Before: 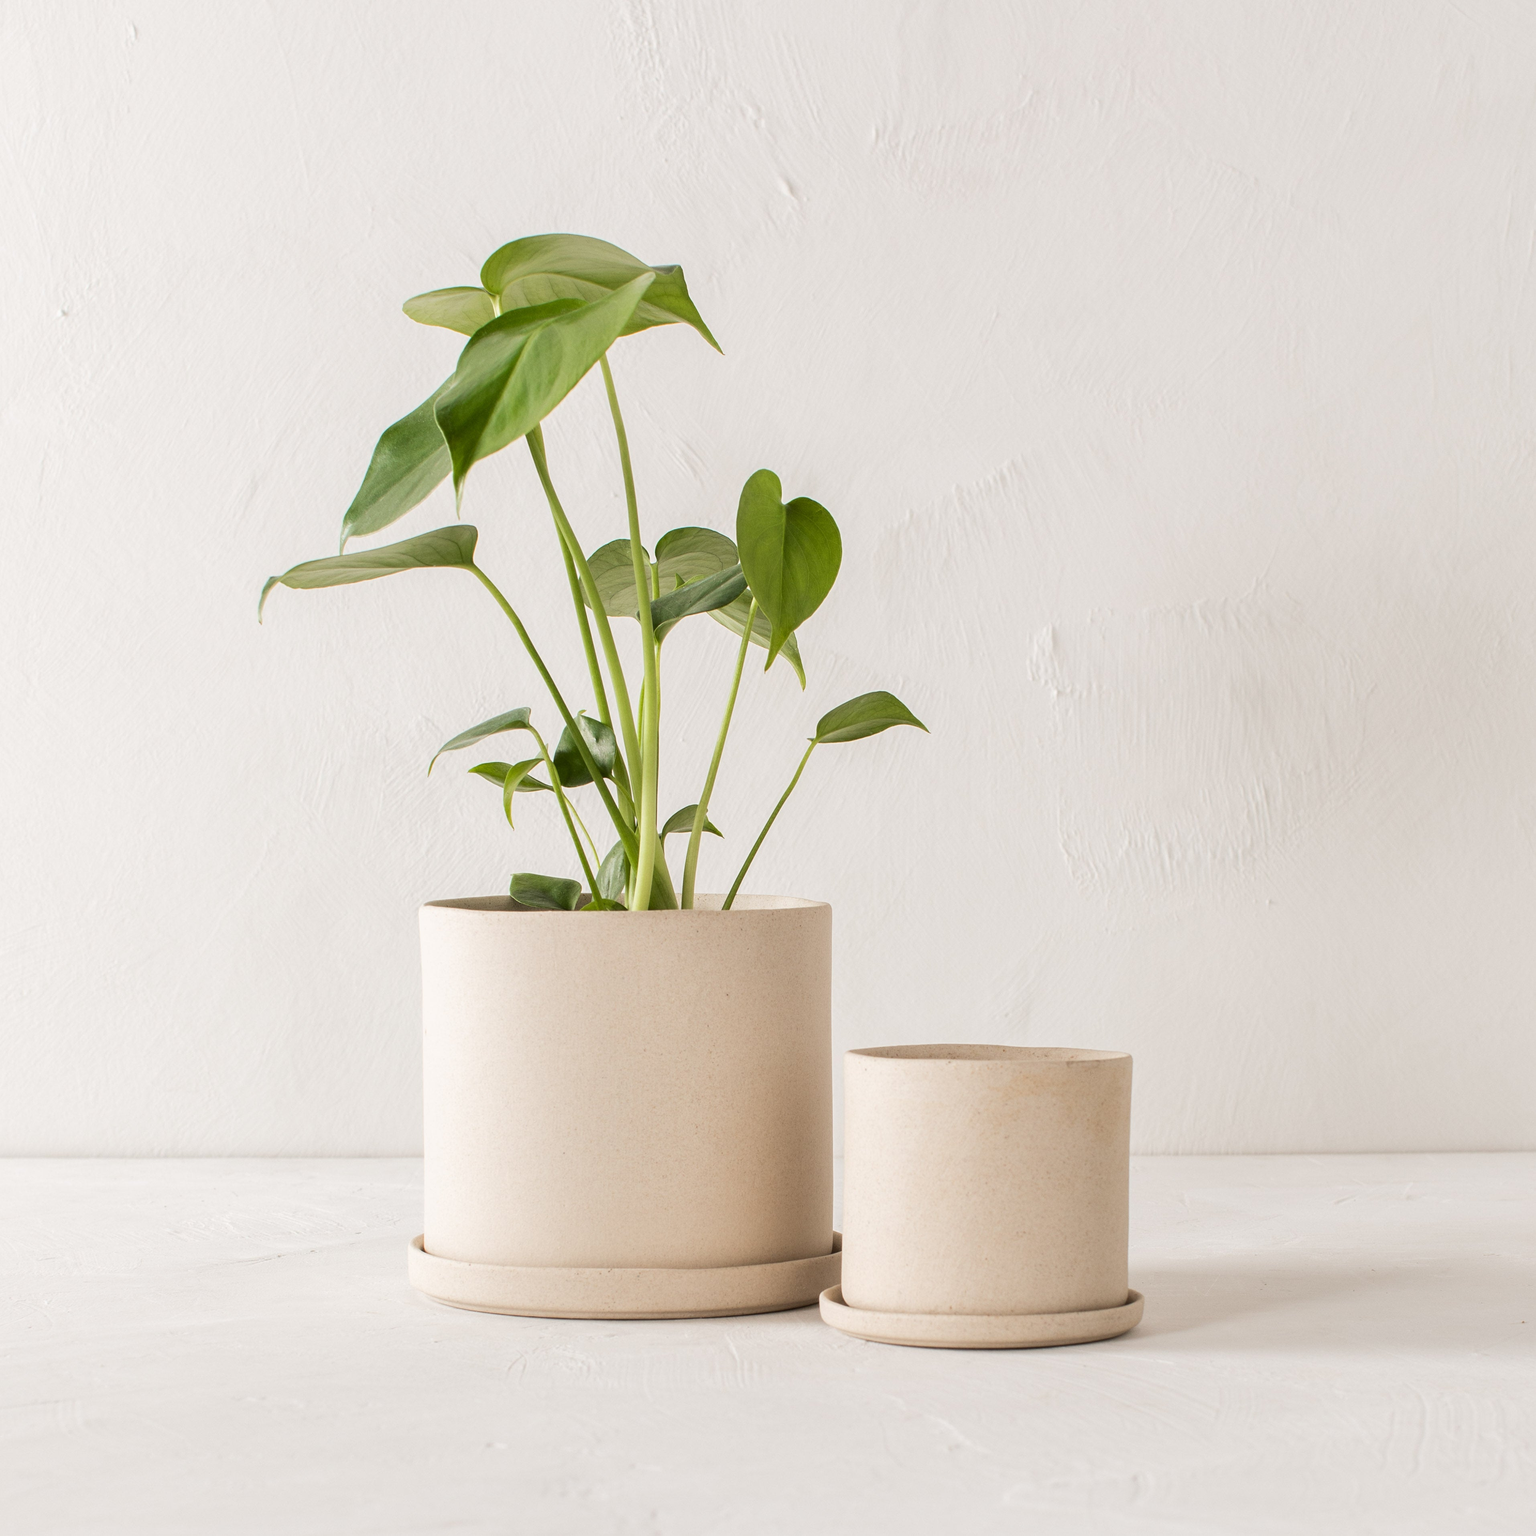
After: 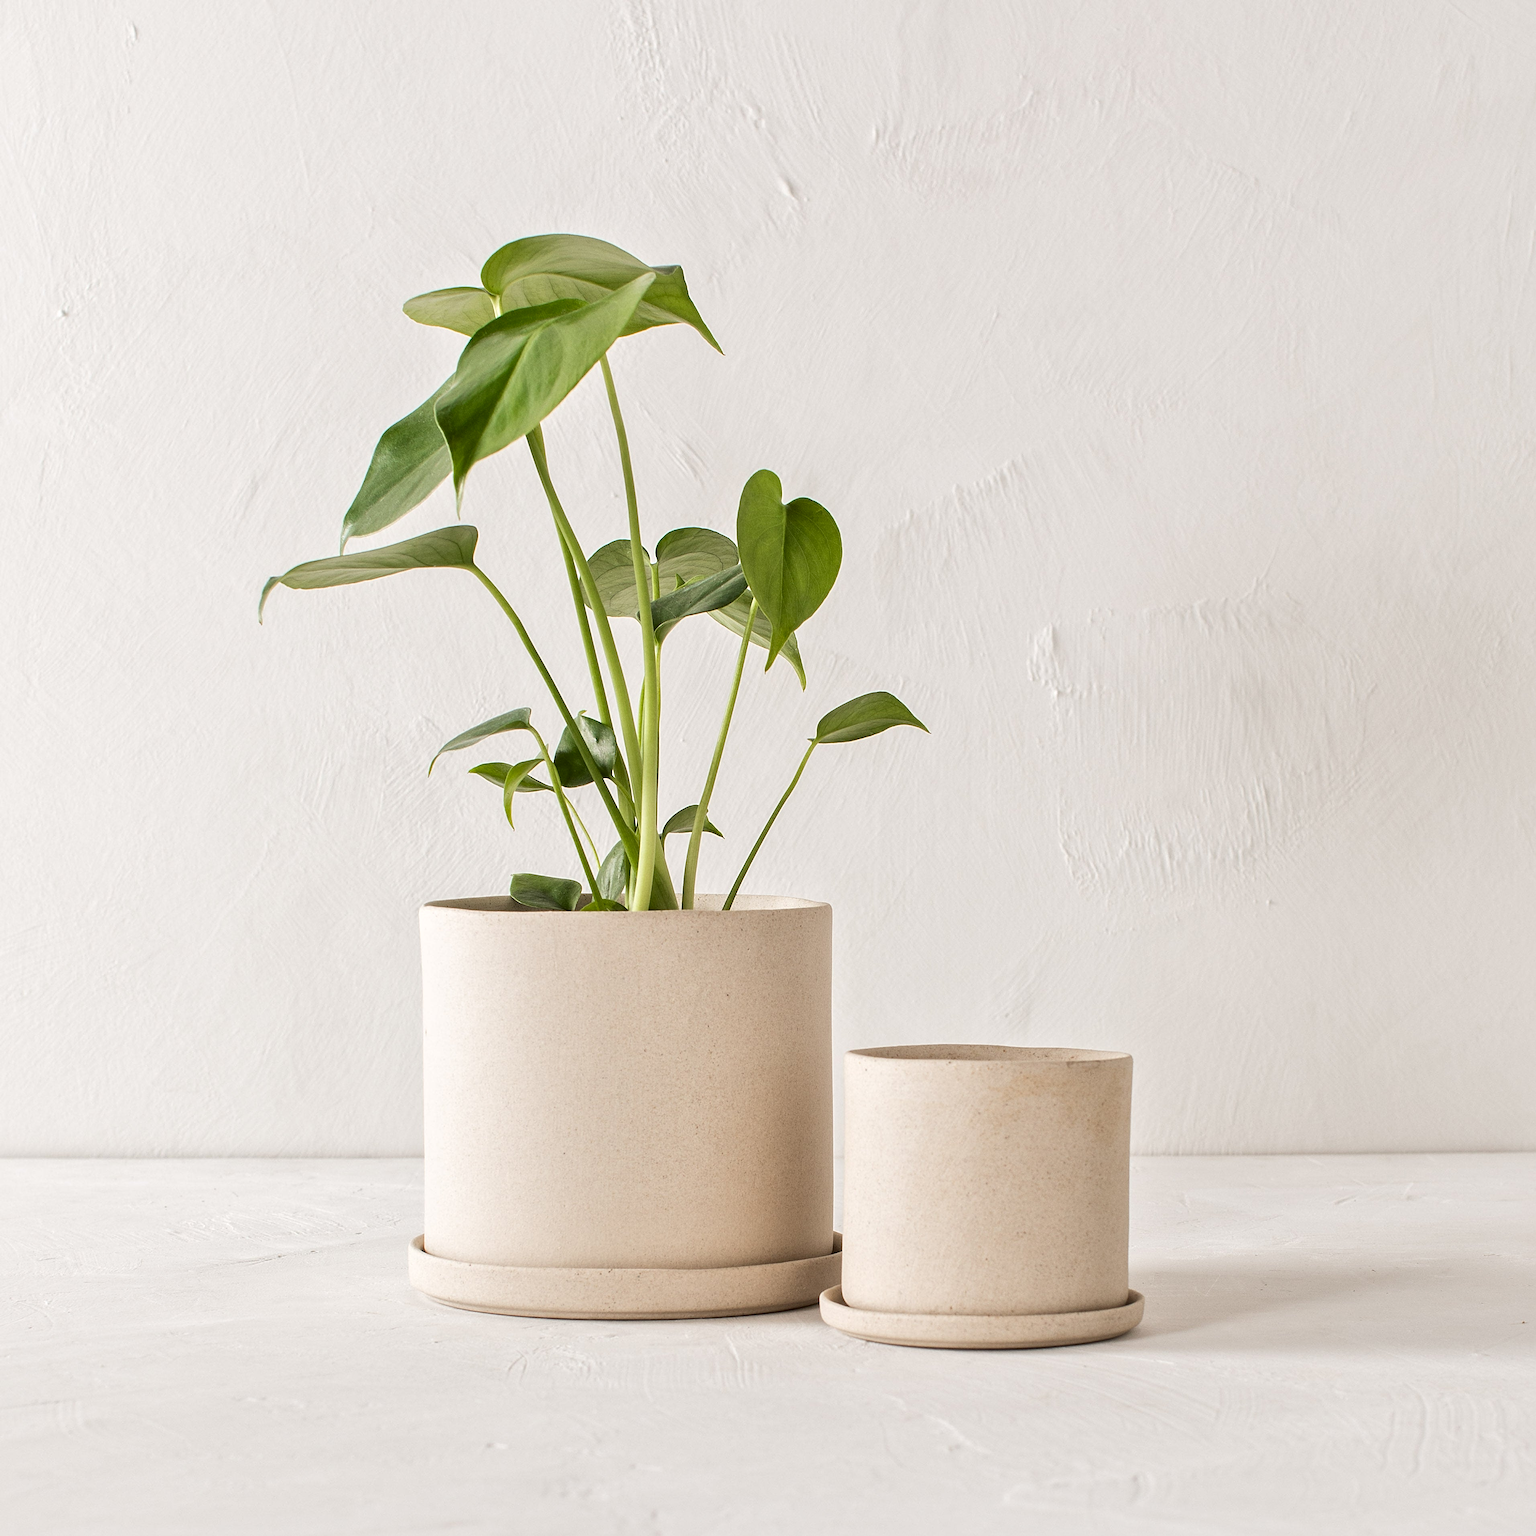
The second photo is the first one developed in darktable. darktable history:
local contrast: mode bilateral grid, contrast 20, coarseness 50, detail 141%, midtone range 0.2
sharpen: on, module defaults
